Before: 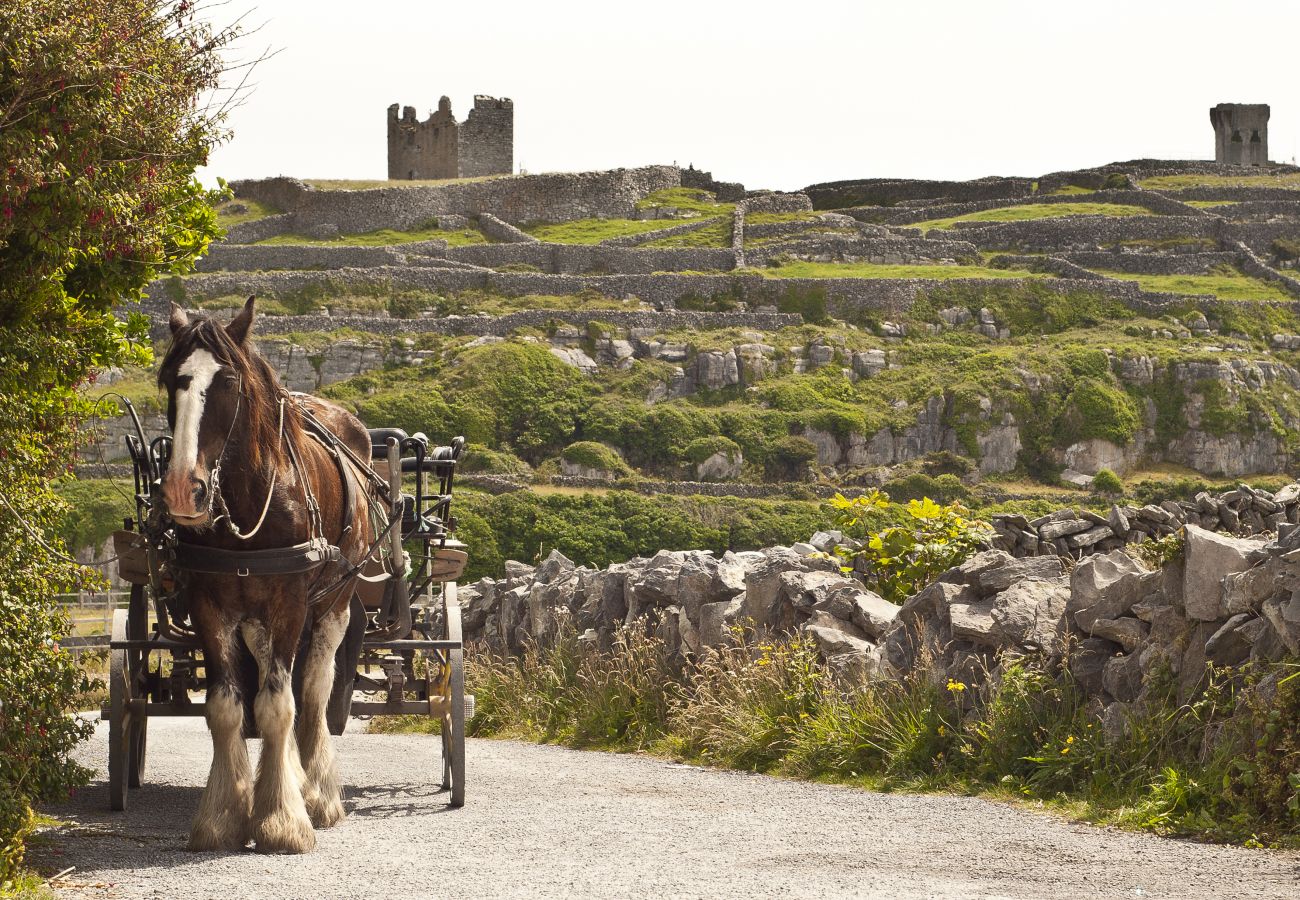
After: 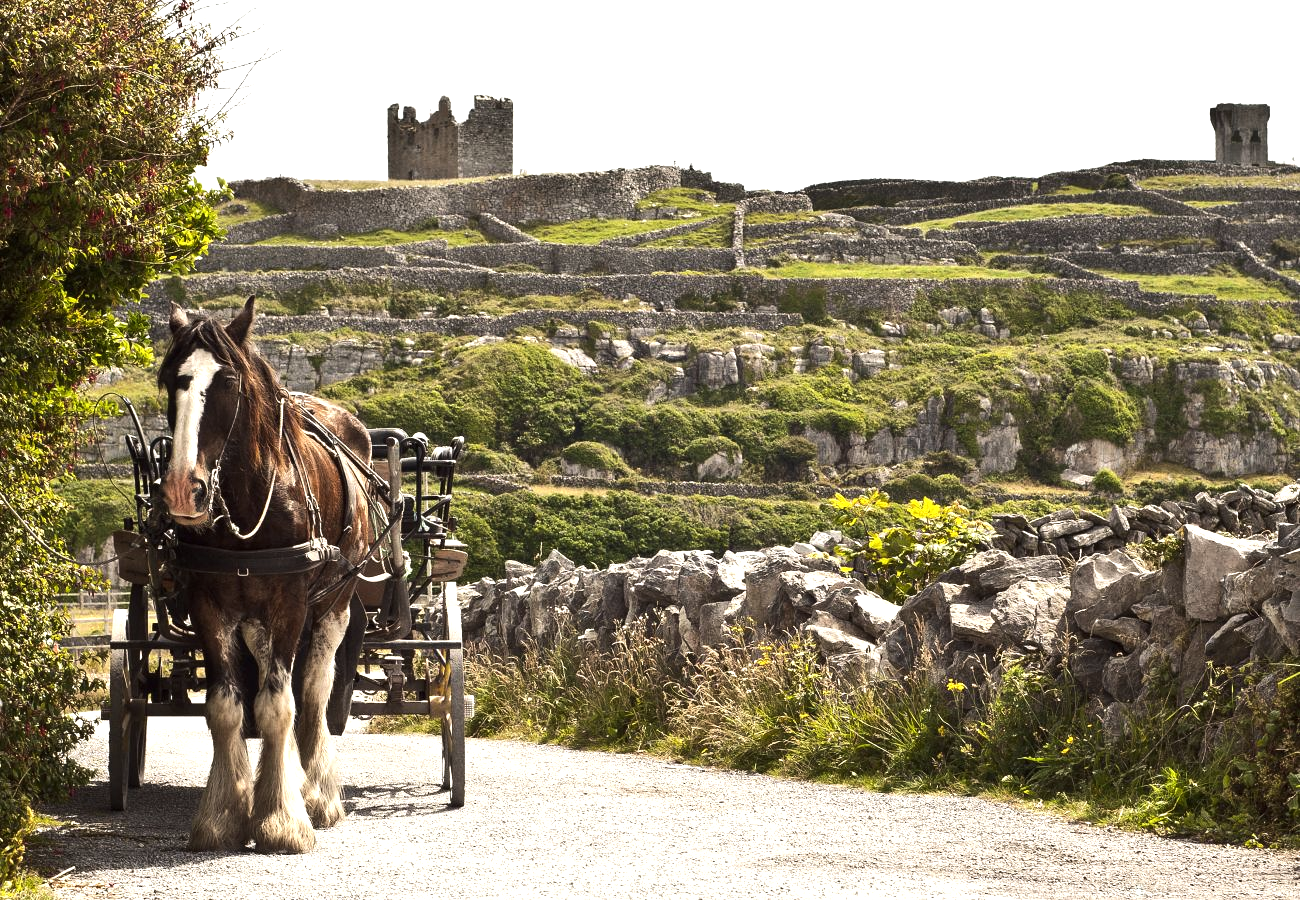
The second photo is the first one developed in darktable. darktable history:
tone equalizer: -8 EV -0.75 EV, -7 EV -0.7 EV, -6 EV -0.6 EV, -5 EV -0.4 EV, -3 EV 0.4 EV, -2 EV 0.6 EV, -1 EV 0.7 EV, +0 EV 0.75 EV, edges refinement/feathering 500, mask exposure compensation -1.57 EV, preserve details no
local contrast: highlights 100%, shadows 100%, detail 120%, midtone range 0.2
